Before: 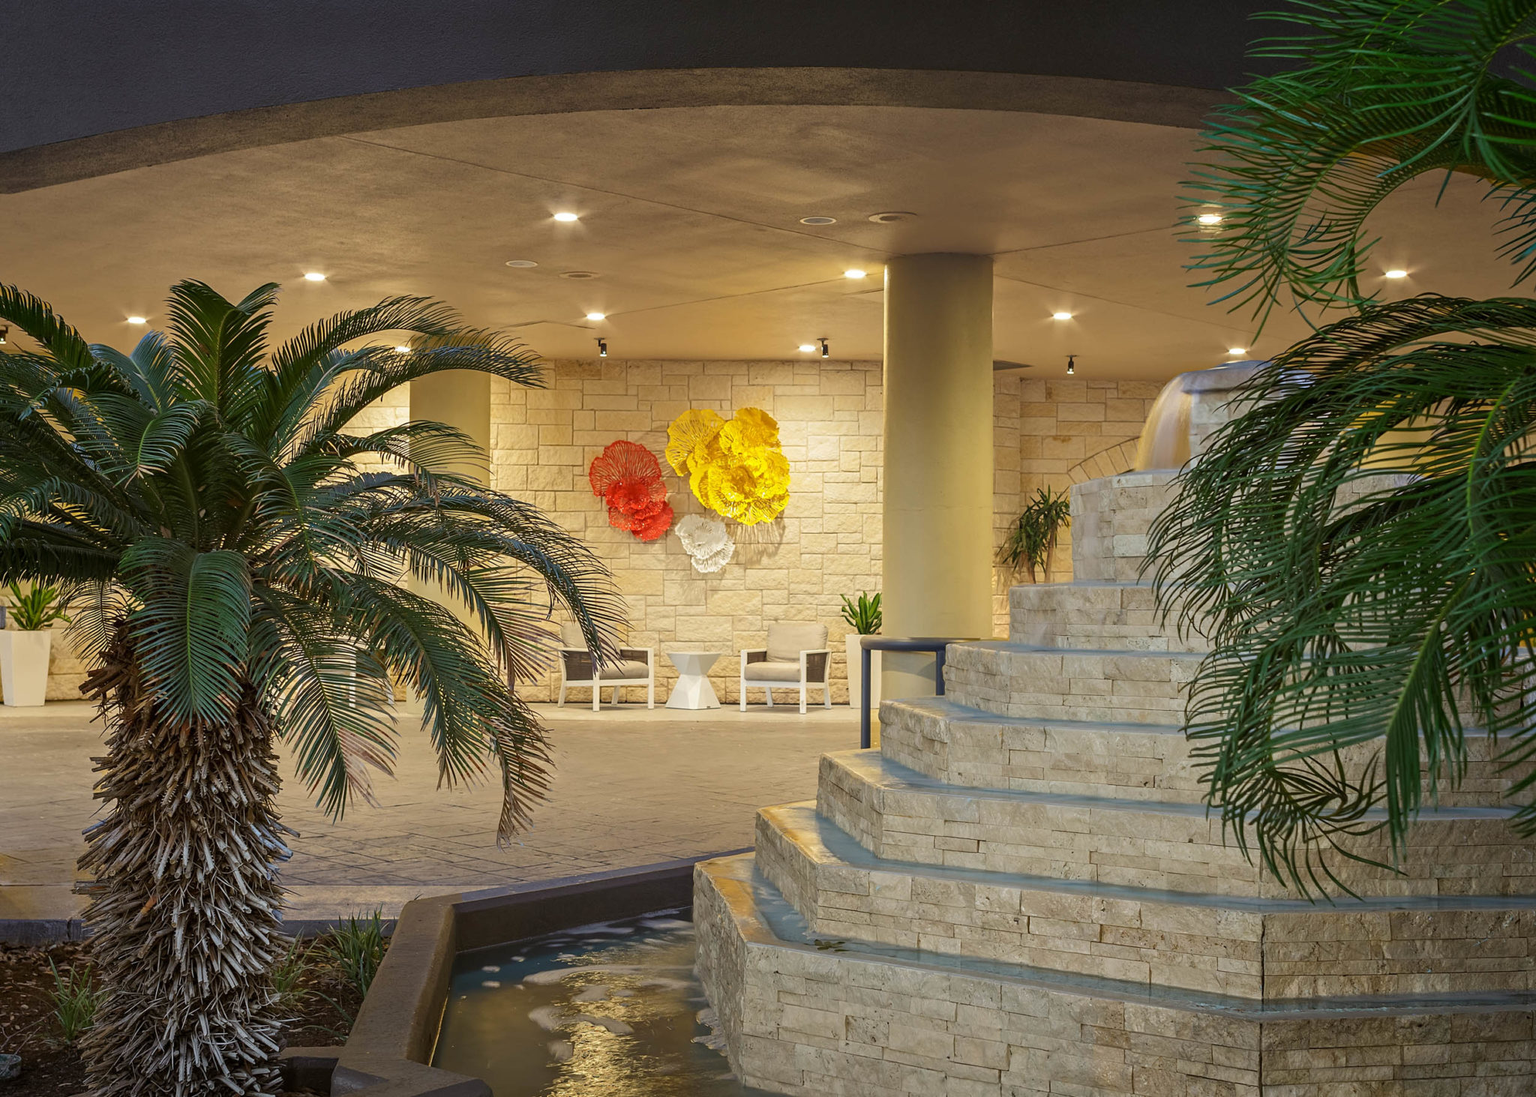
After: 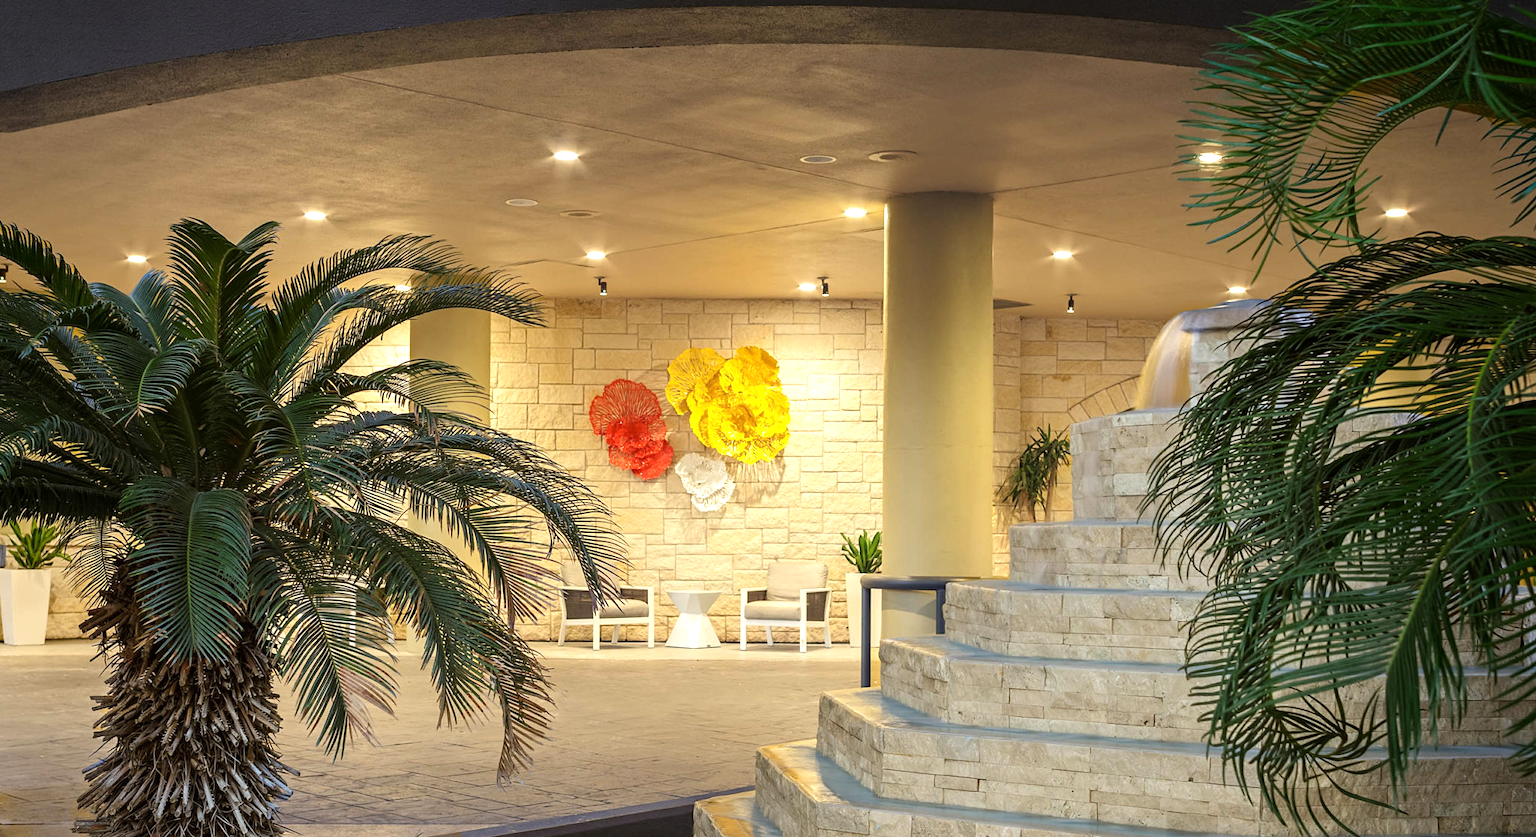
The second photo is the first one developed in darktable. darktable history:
exposure: exposure -0.156 EV, compensate highlight preservation false
tone equalizer: -8 EV -0.776 EV, -7 EV -0.724 EV, -6 EV -0.572 EV, -5 EV -0.4 EV, -3 EV 0.366 EV, -2 EV 0.6 EV, -1 EV 0.677 EV, +0 EV 0.767 EV
crop: top 5.642%, bottom 17.947%
